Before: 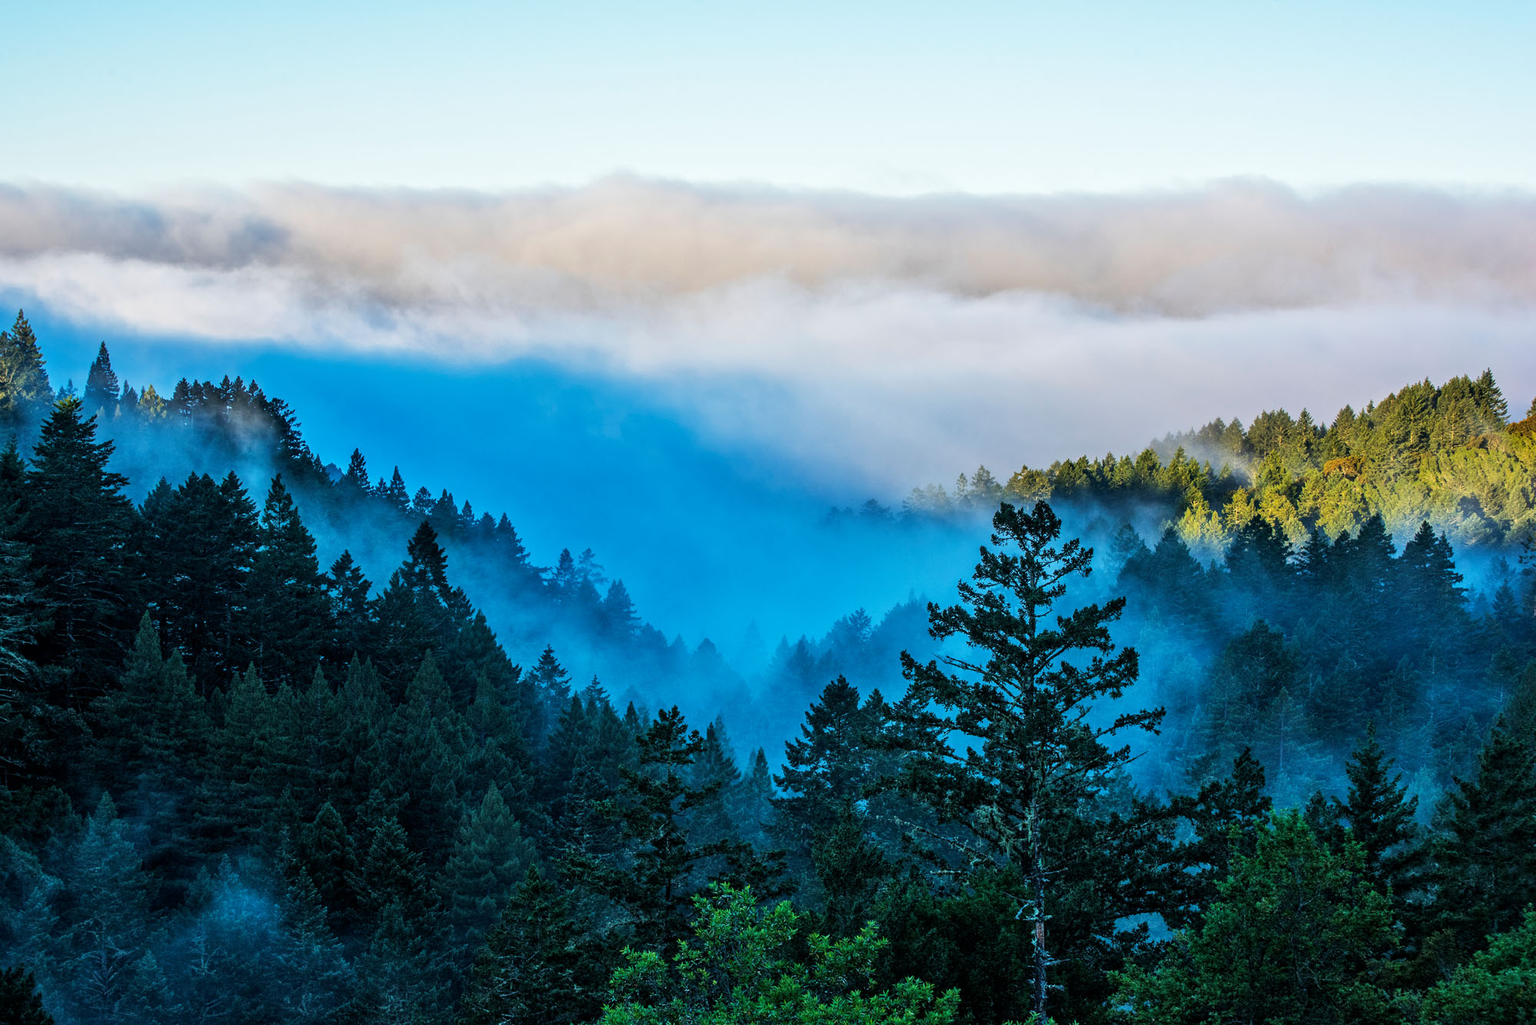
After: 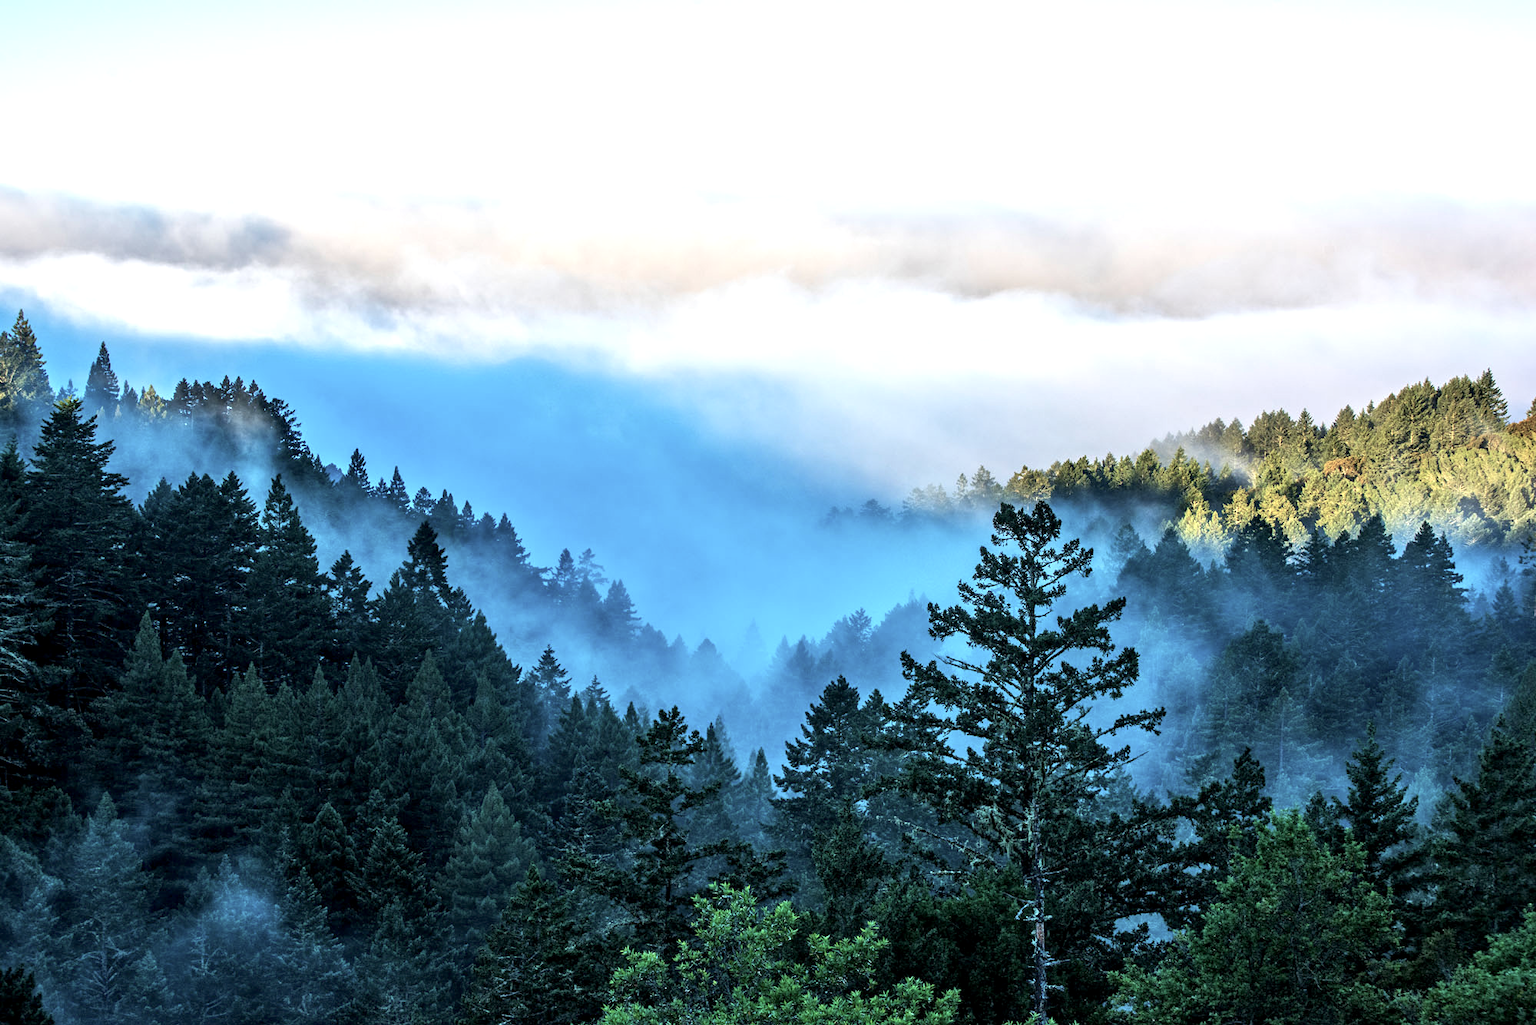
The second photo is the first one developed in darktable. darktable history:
exposure: black level correction 0.002, exposure 0.676 EV, compensate highlight preservation false
color balance rgb: perceptual saturation grading › global saturation -32.523%
